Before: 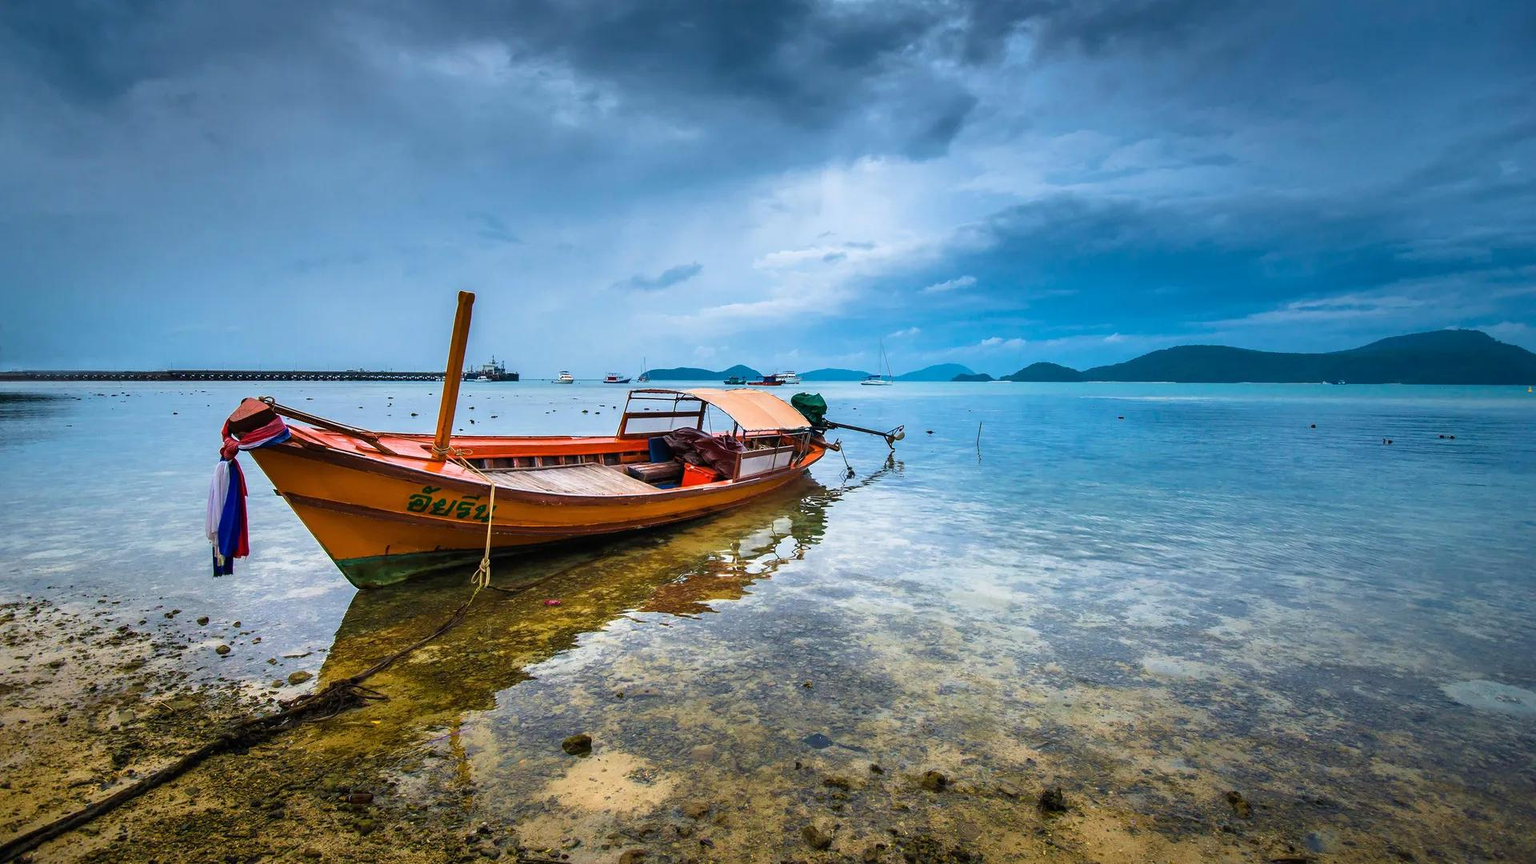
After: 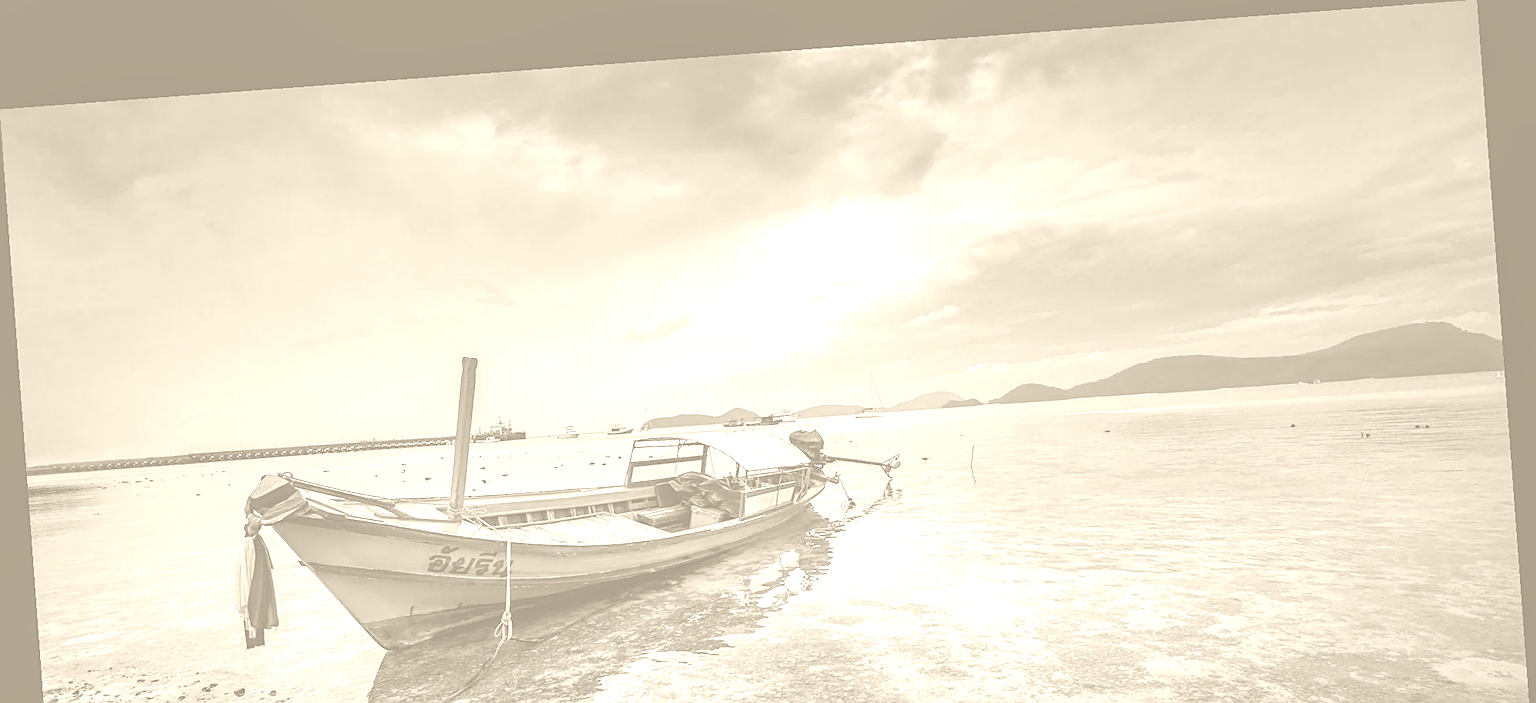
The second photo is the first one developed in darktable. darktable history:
exposure: exposure -0.064 EV, compensate highlight preservation false
local contrast: on, module defaults
rotate and perspective: rotation -4.25°, automatic cropping off
white balance: red 0.983, blue 1.036
colorize: hue 36°, saturation 71%, lightness 80.79%
sharpen: on, module defaults
haze removal: compatibility mode true, adaptive false
crop: bottom 24.967%
